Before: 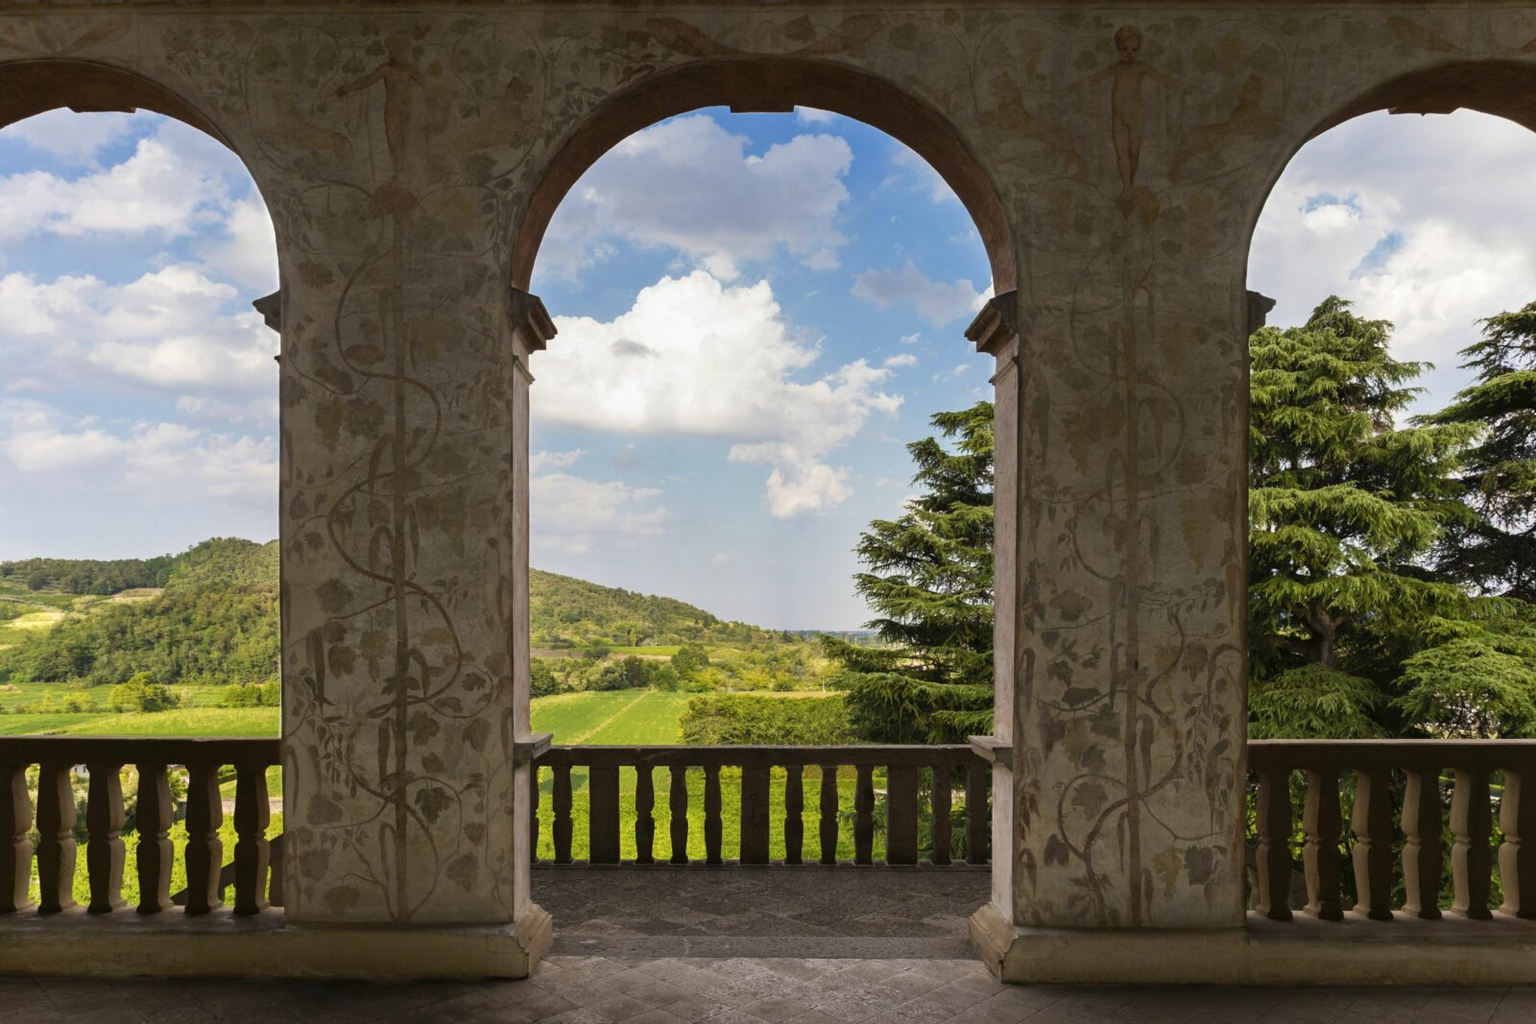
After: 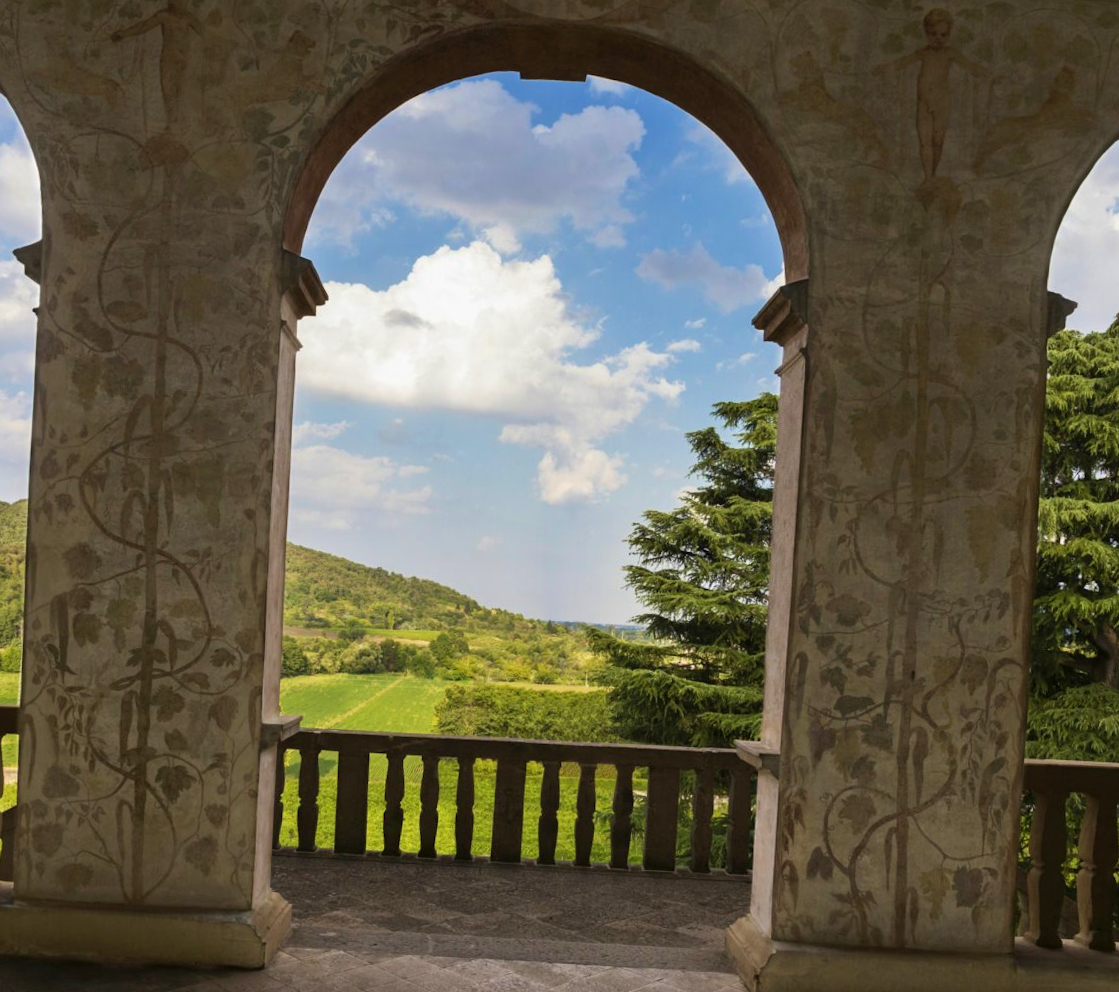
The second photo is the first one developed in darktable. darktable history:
crop and rotate: angle -2.91°, left 13.913%, top 0.017%, right 10.896%, bottom 0.018%
velvia: on, module defaults
